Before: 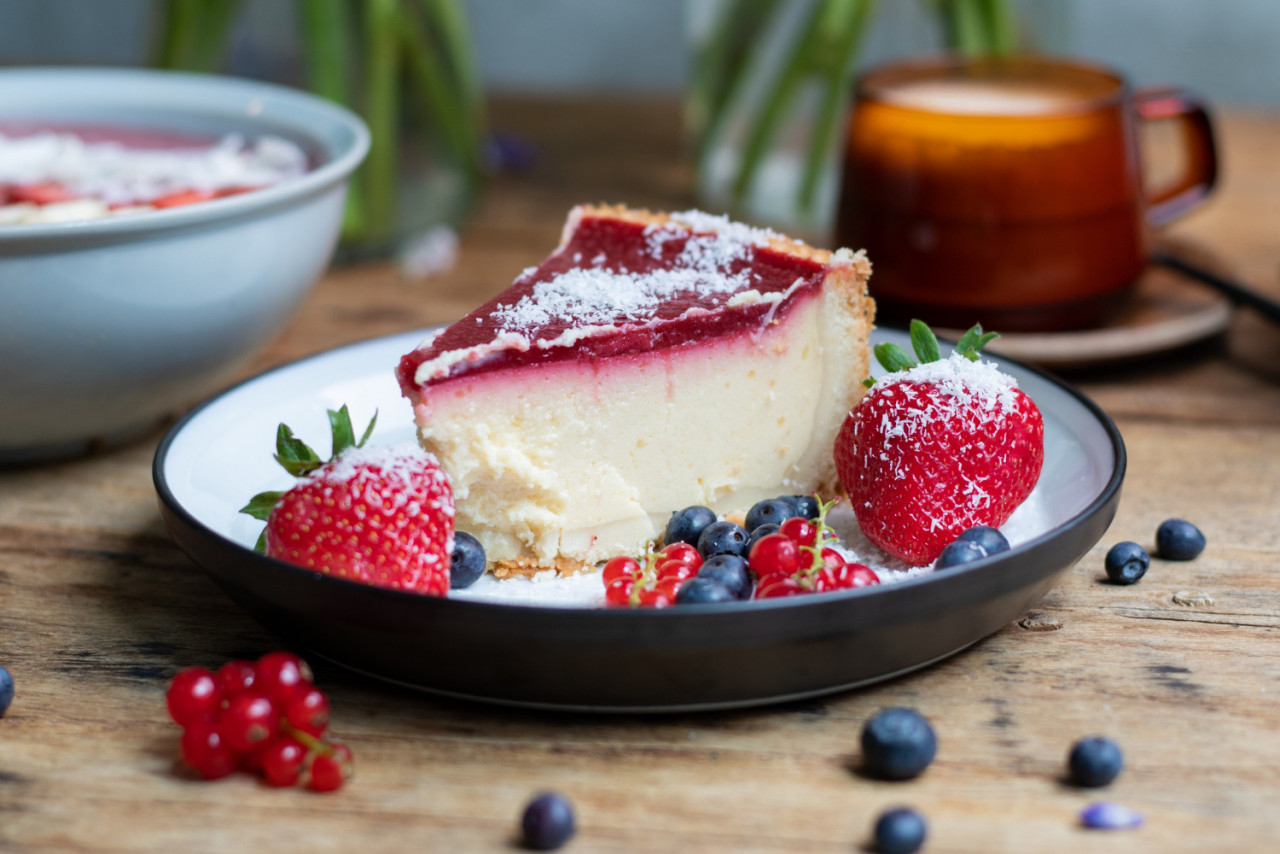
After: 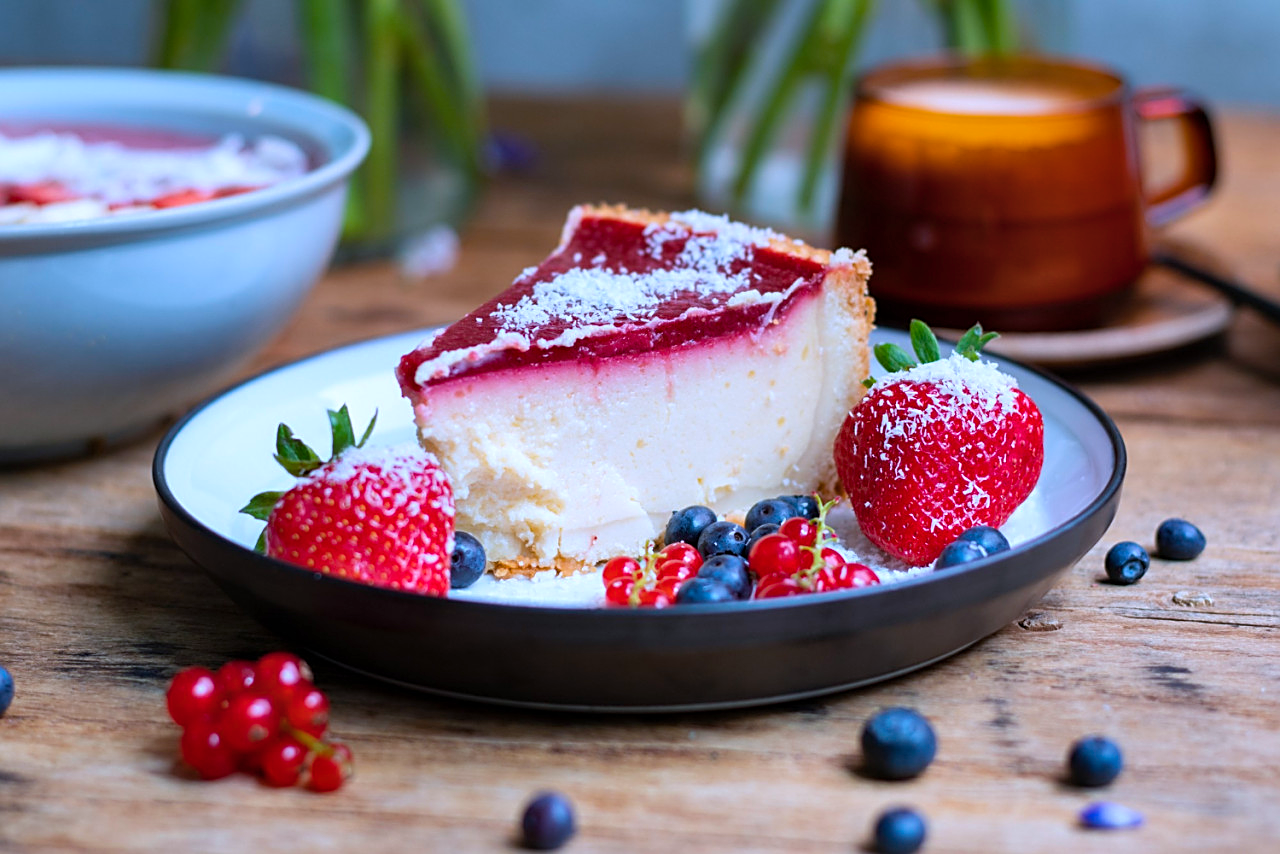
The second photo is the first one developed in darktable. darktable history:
sharpen: on, module defaults
white balance: red 1.066, blue 1.119
shadows and highlights: shadows 60, soften with gaussian
color balance rgb: perceptual saturation grading › global saturation 20%, global vibrance 20%
color correction: highlights a* -10.04, highlights b* -10.37
